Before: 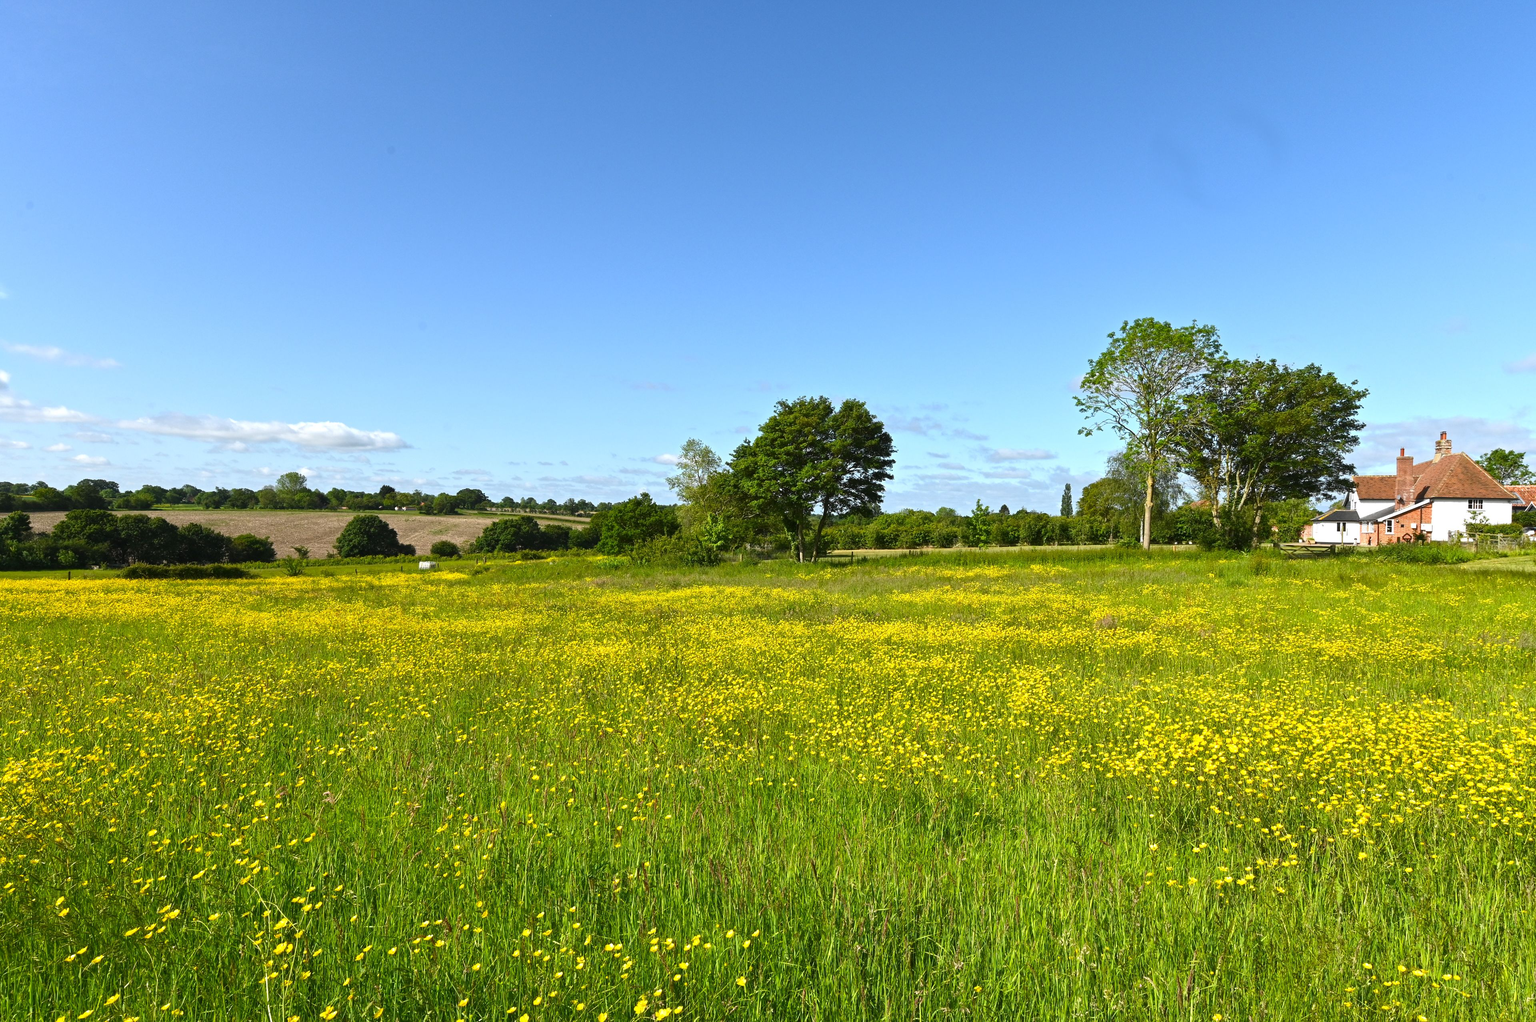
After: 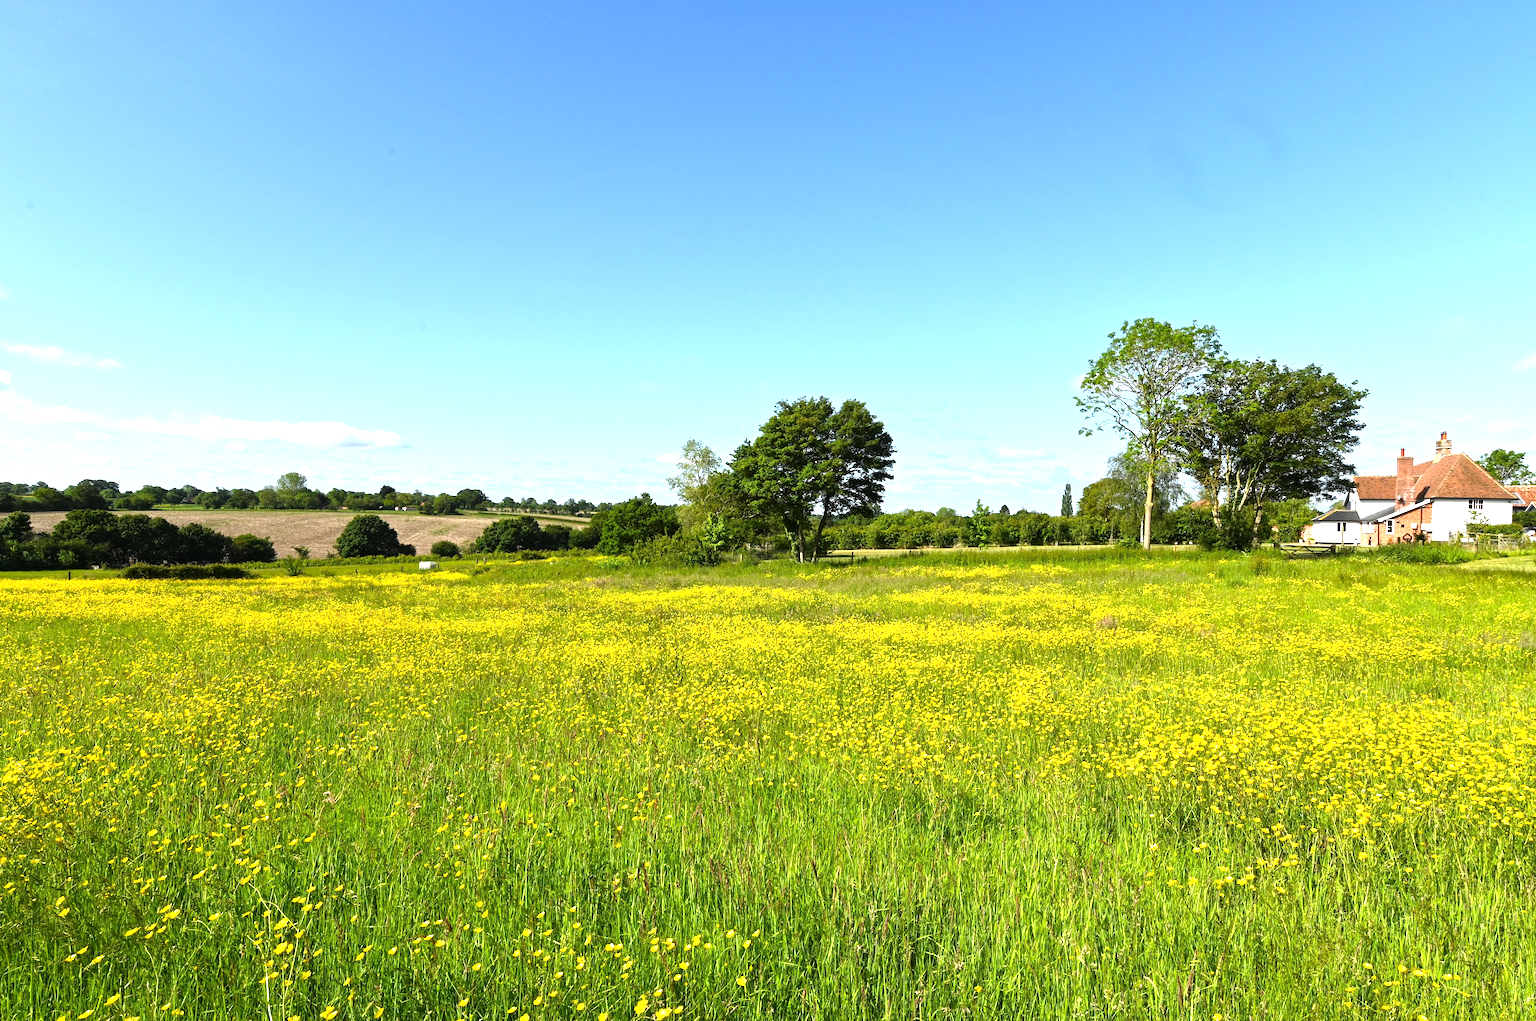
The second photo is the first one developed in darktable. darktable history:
tone equalizer: -8 EV -0.754 EV, -7 EV -0.676 EV, -6 EV -0.635 EV, -5 EV -0.385 EV, -3 EV 0.389 EV, -2 EV 0.6 EV, -1 EV 0.679 EV, +0 EV 0.746 EV
